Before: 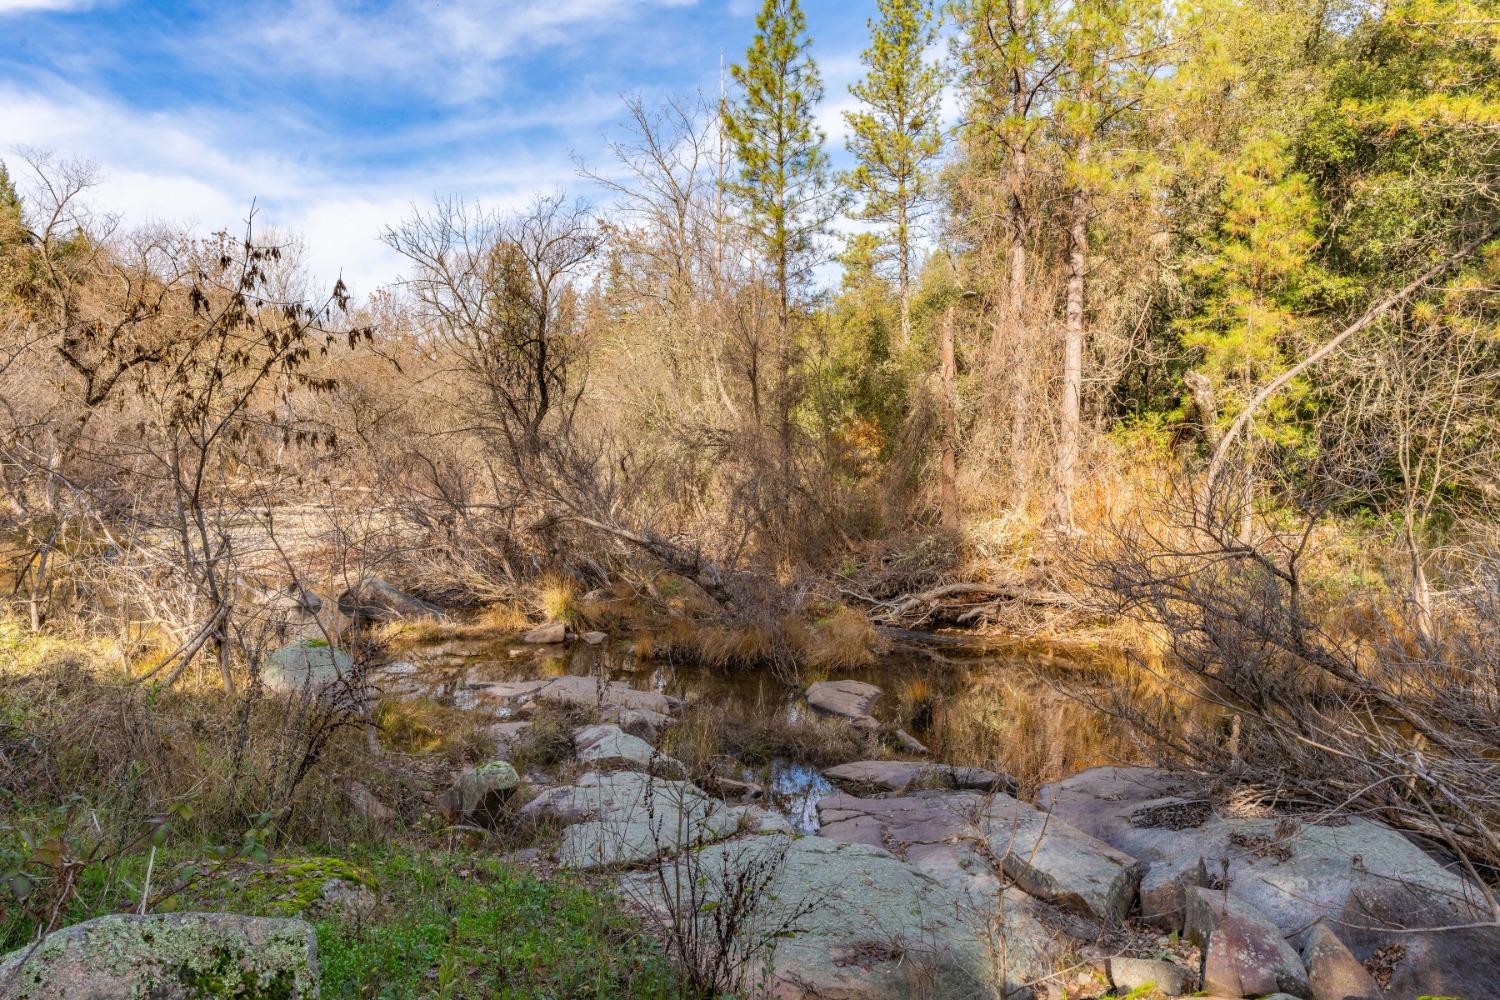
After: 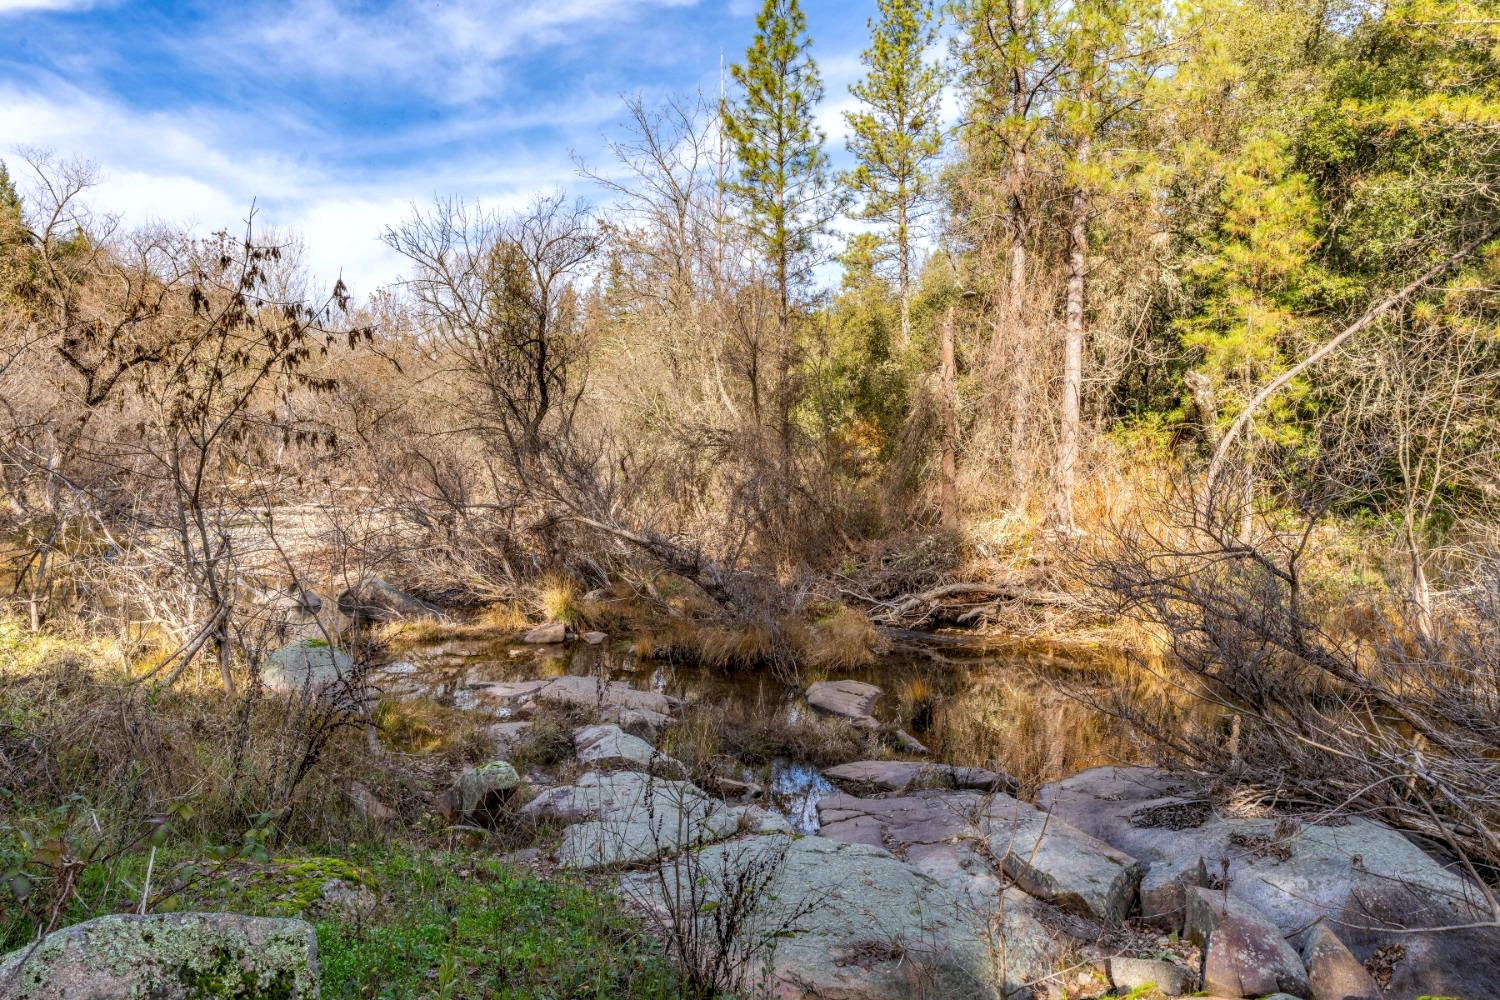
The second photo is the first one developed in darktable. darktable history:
local contrast: on, module defaults
white balance: red 0.983, blue 1.036
